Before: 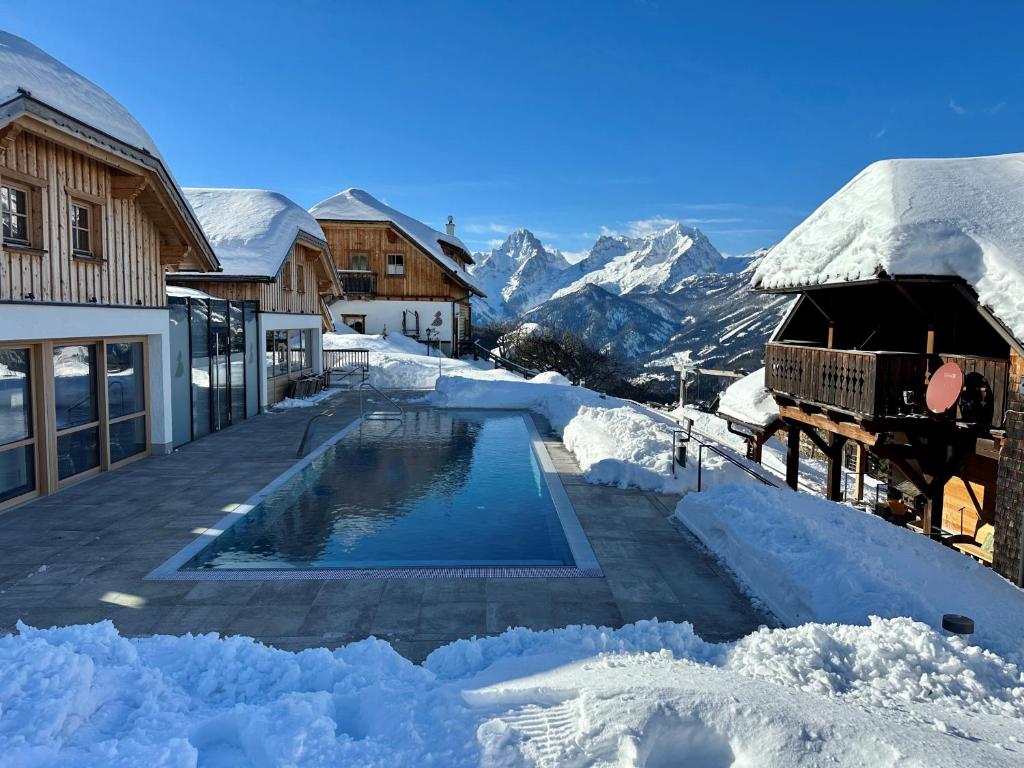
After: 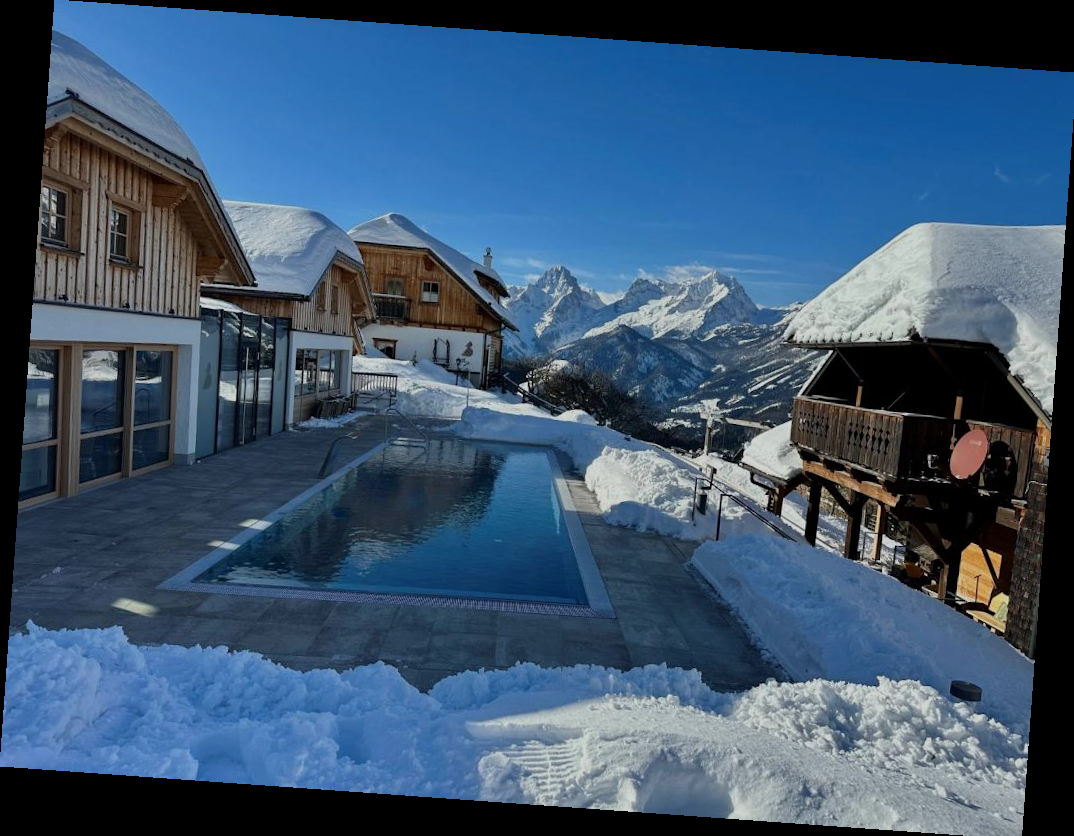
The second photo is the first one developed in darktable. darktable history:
exposure: exposure -0.582 EV, compensate highlight preservation false
rotate and perspective: rotation 4.1°, automatic cropping off
crop: top 0.05%, bottom 0.098%
